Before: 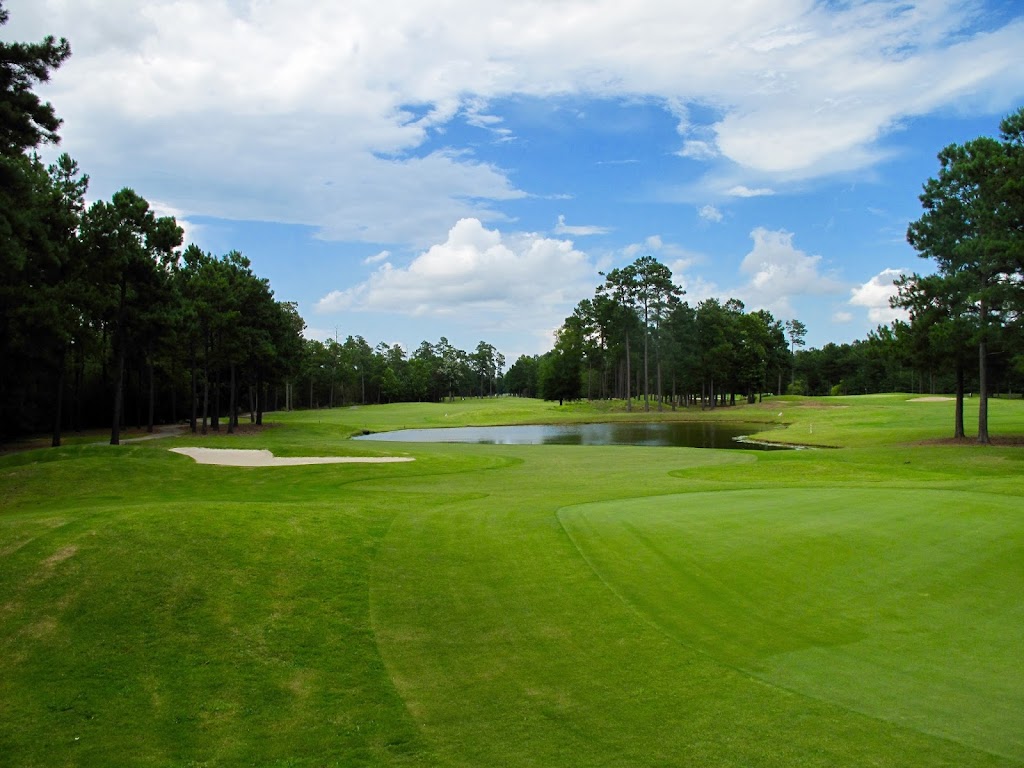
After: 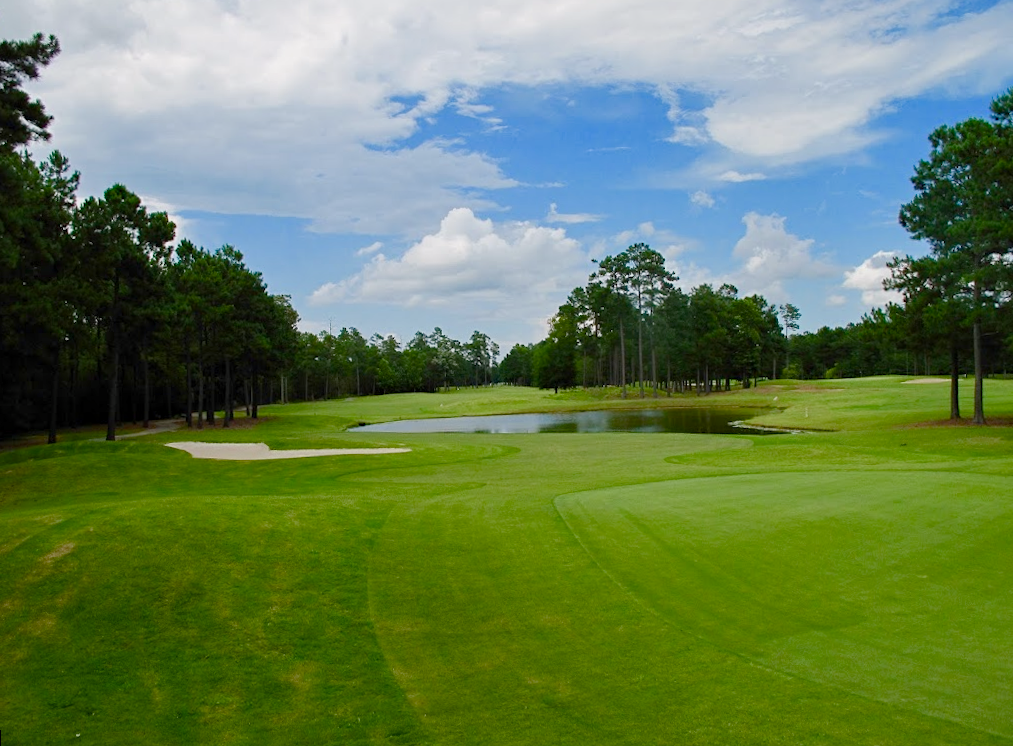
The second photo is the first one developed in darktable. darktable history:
rotate and perspective: rotation -1°, crop left 0.011, crop right 0.989, crop top 0.025, crop bottom 0.975
color balance rgb: shadows lift › chroma 1%, shadows lift › hue 113°, highlights gain › chroma 0.2%, highlights gain › hue 333°, perceptual saturation grading › global saturation 20%, perceptual saturation grading › highlights -50%, perceptual saturation grading › shadows 25%, contrast -10%
haze removal: compatibility mode true, adaptive false
